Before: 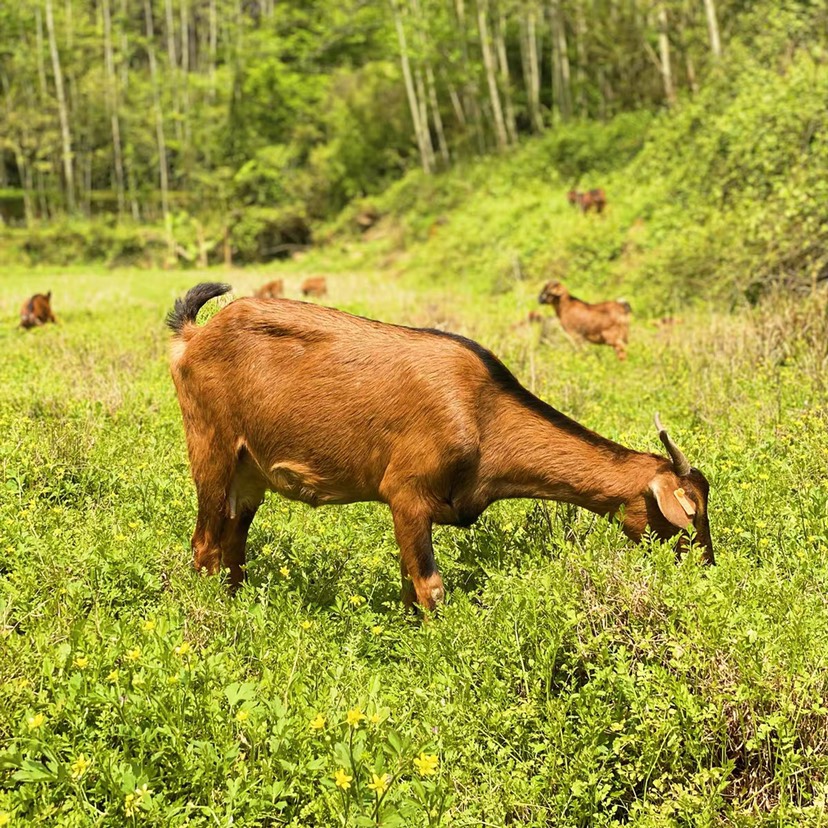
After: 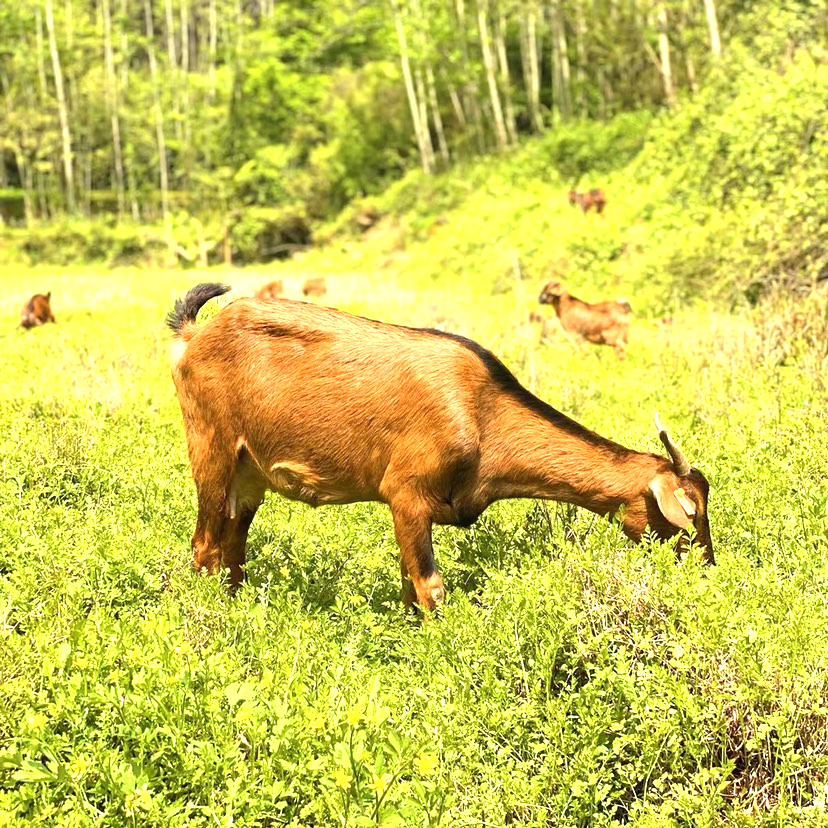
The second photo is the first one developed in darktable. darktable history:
exposure: exposure 0.947 EV, compensate highlight preservation false
